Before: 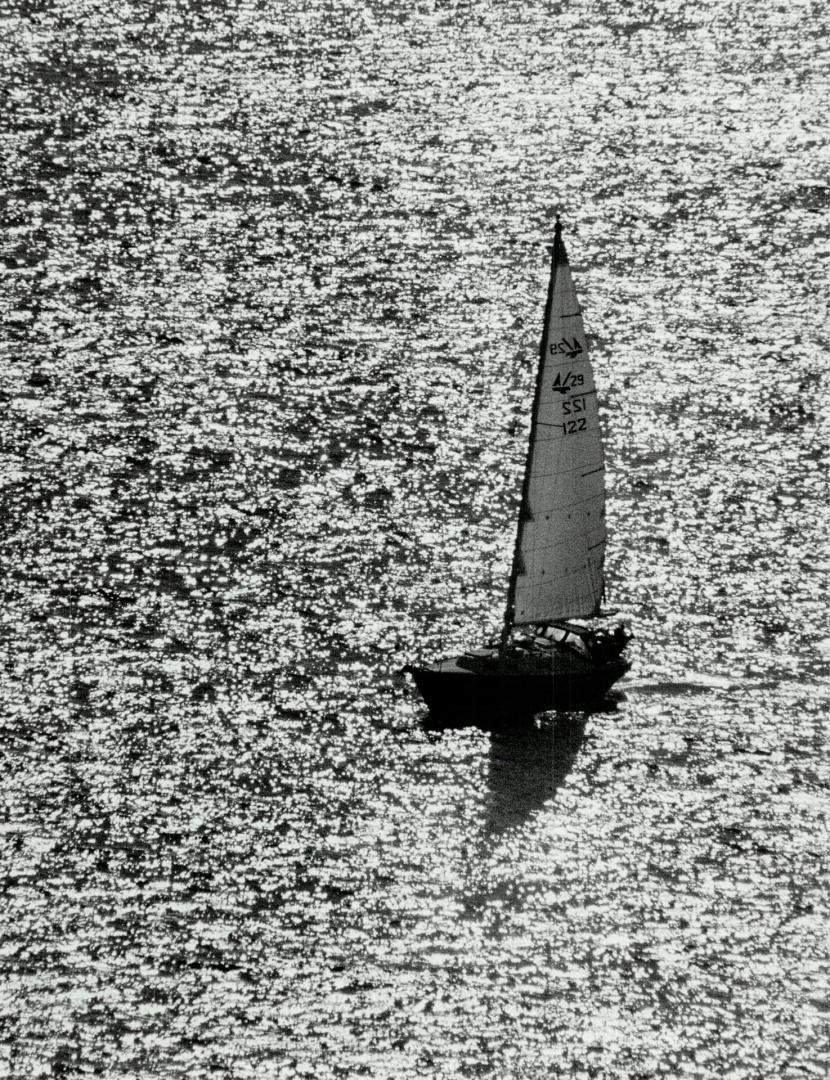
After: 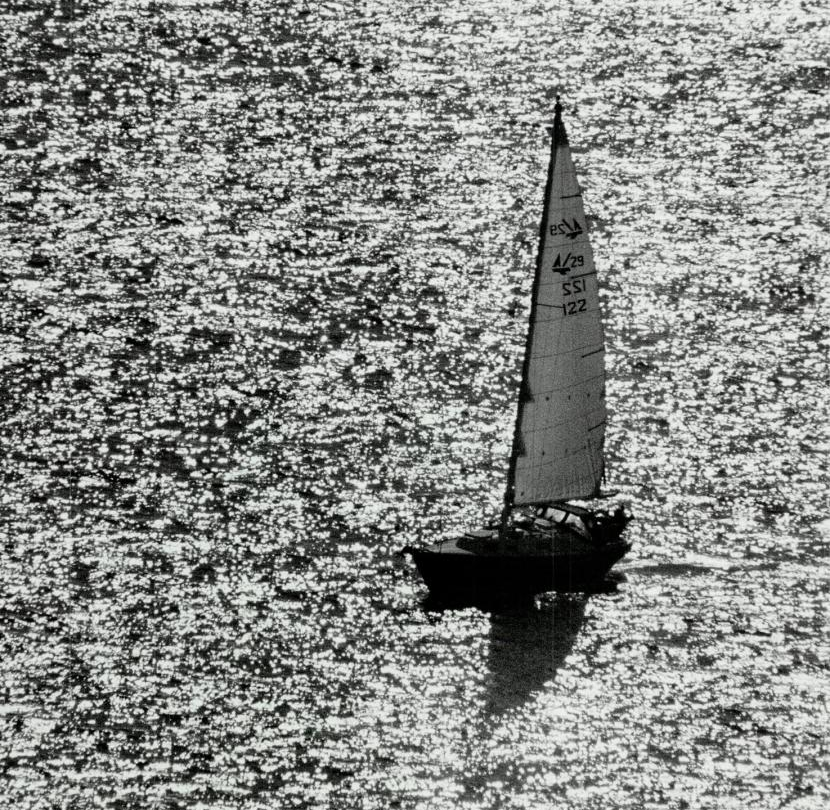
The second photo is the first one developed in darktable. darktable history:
crop: top 11.056%, bottom 13.875%
